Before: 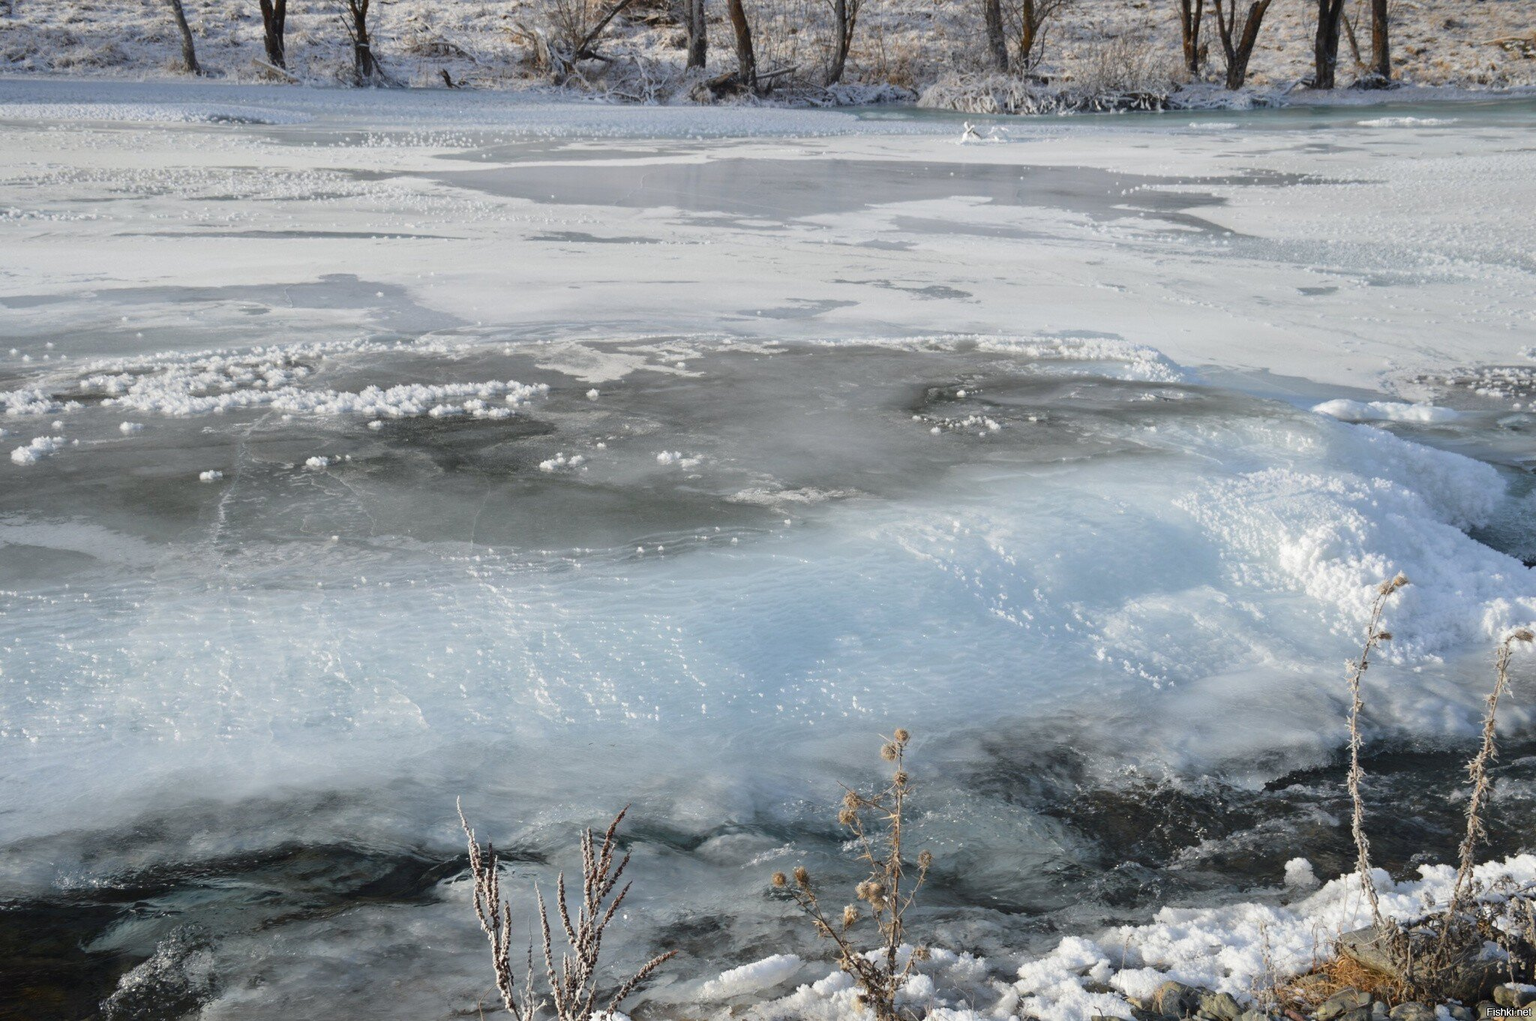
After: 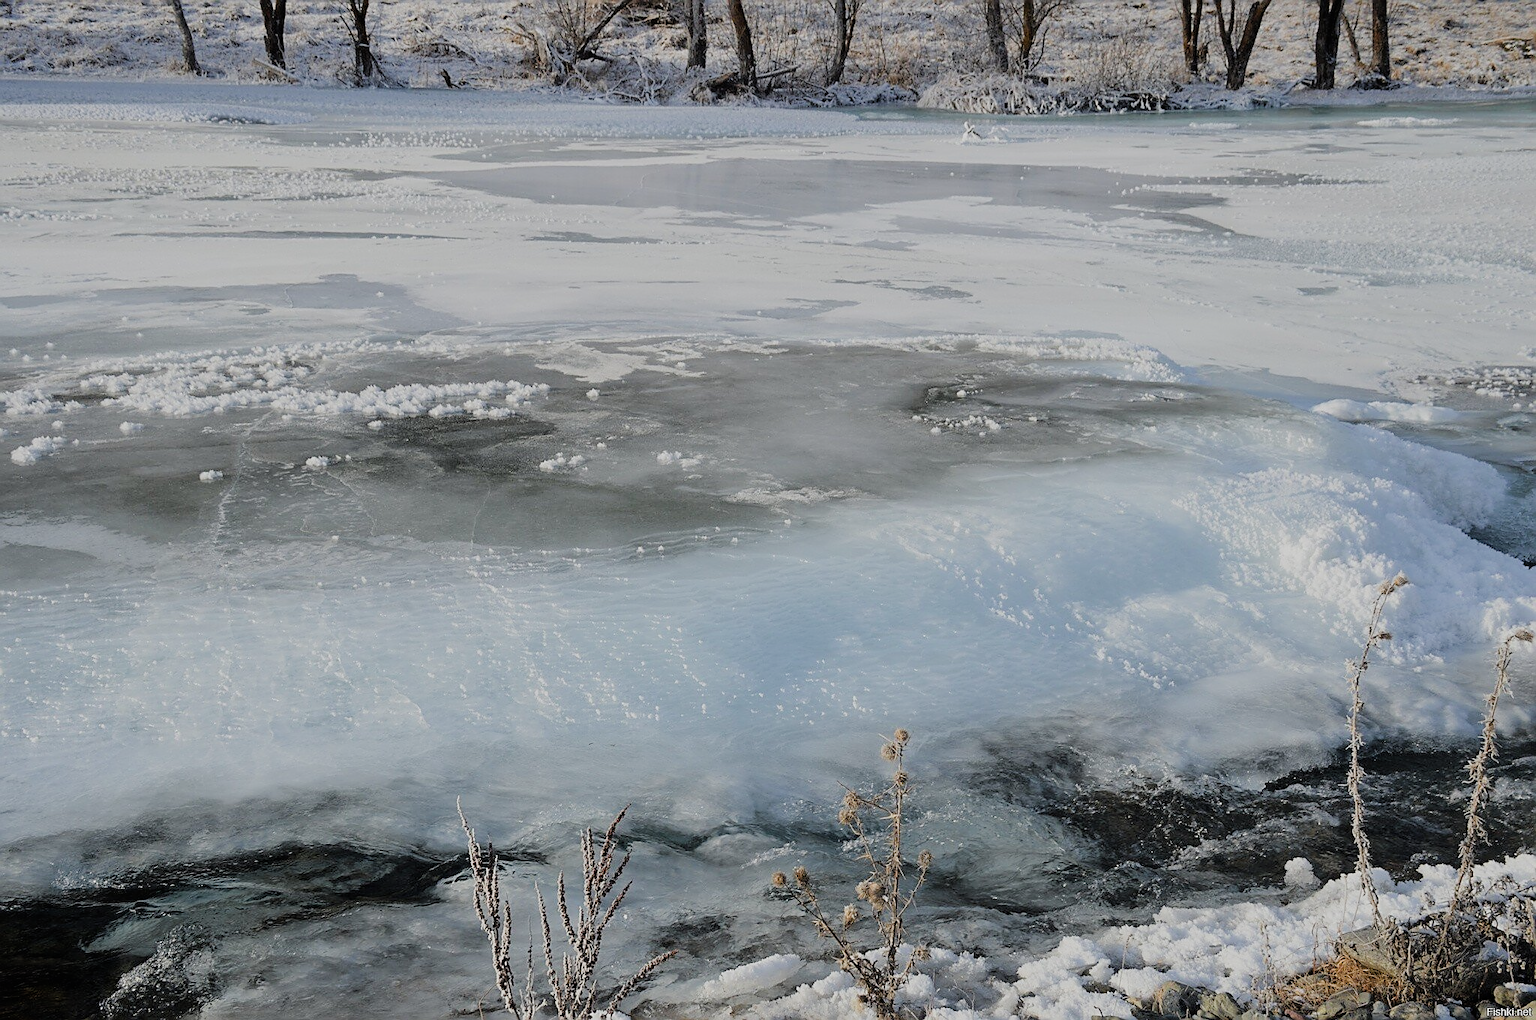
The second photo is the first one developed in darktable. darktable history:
filmic rgb: black relative exposure -7.15 EV, white relative exposure 5.36 EV, hardness 3.02
sharpen: radius 1.4, amount 1.25, threshold 0.7
